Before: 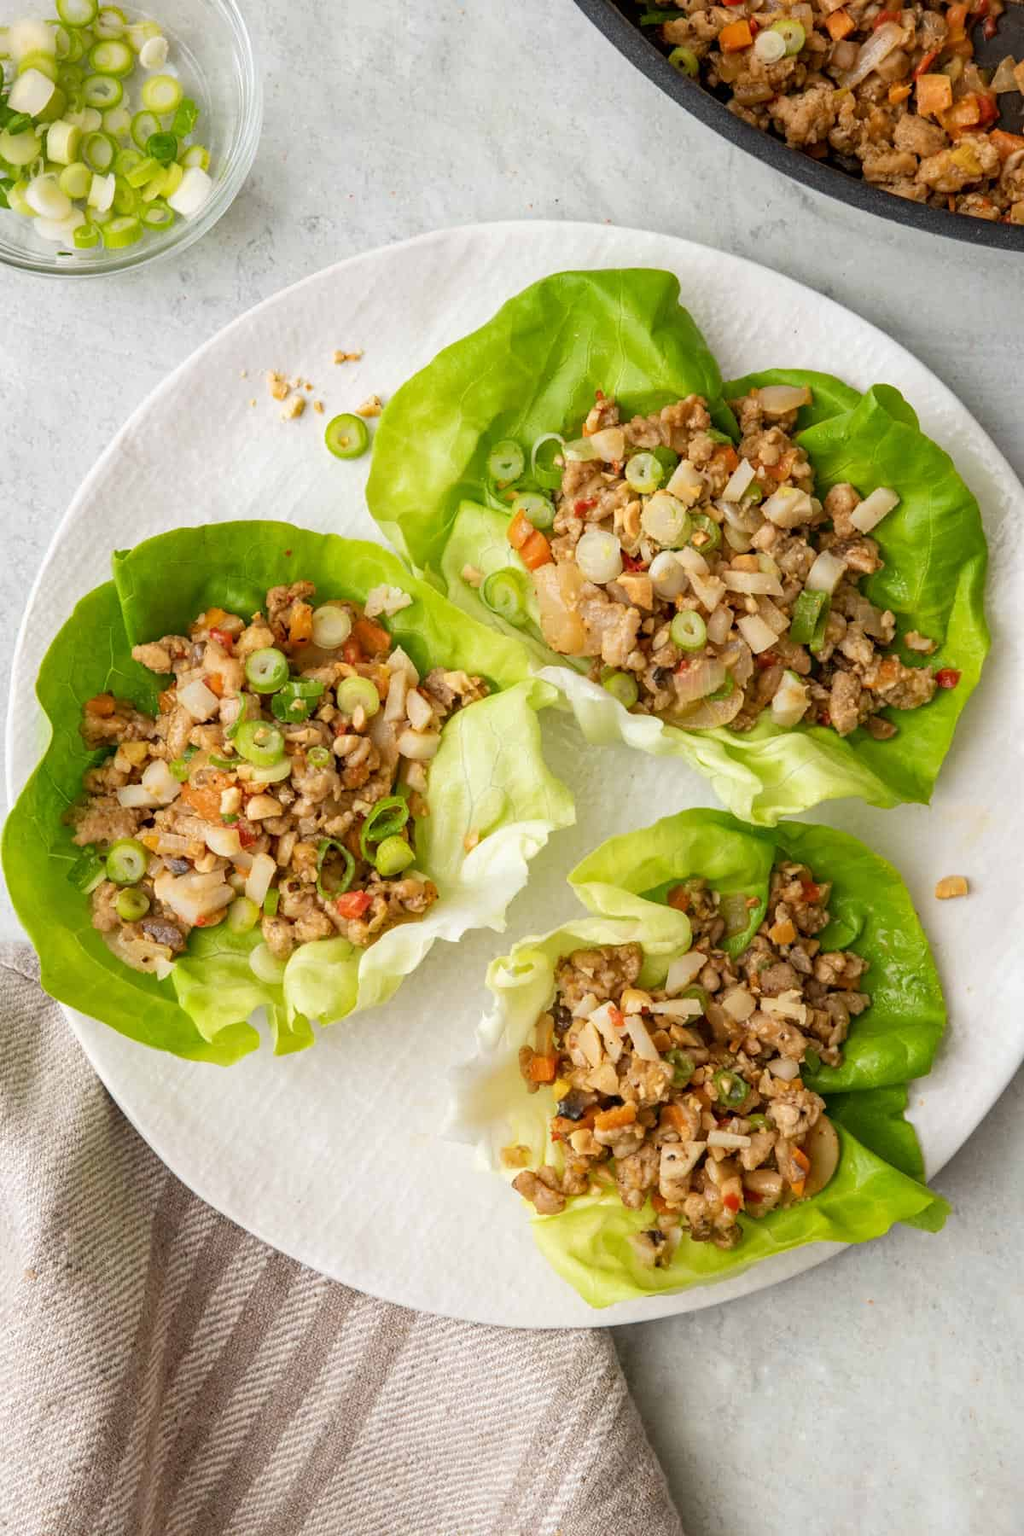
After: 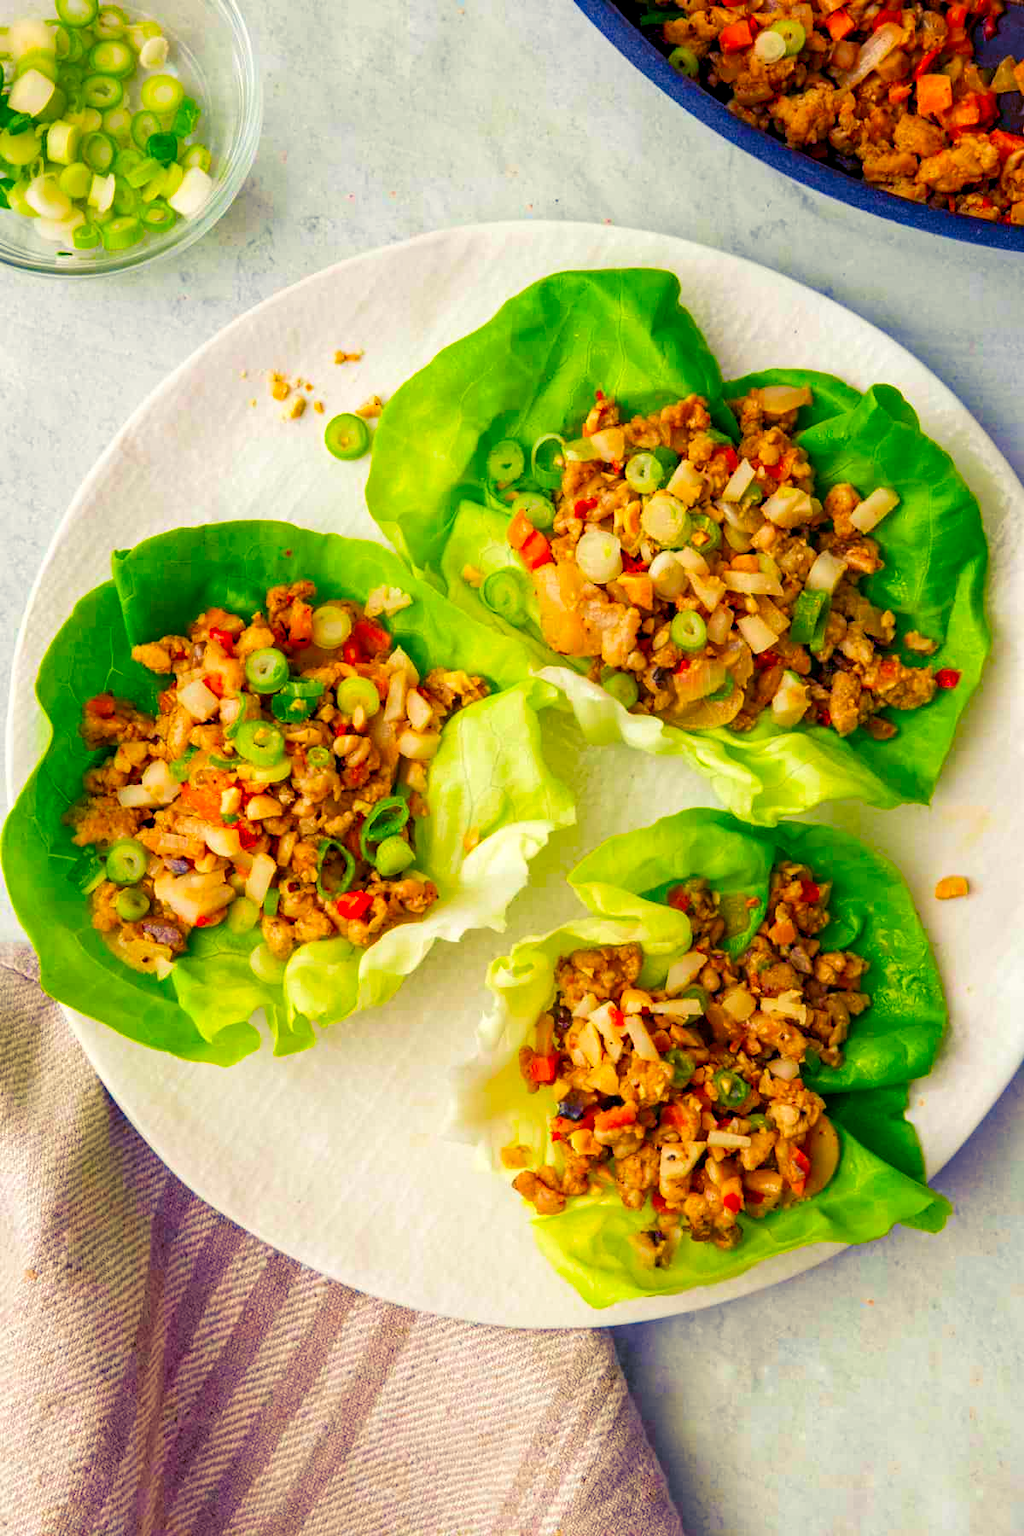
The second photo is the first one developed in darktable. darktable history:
color balance rgb: shadows lift › luminance -28.76%, shadows lift › chroma 15%, shadows lift › hue 270°, power › chroma 1%, power › hue 255°, highlights gain › luminance 7.14%, highlights gain › chroma 2%, highlights gain › hue 90°, global offset › luminance -0.29%, global offset › hue 260°, perceptual saturation grading › global saturation 20%, perceptual saturation grading › highlights -13.92%, perceptual saturation grading › shadows 50%
color correction: saturation 1.8
velvia: on, module defaults
